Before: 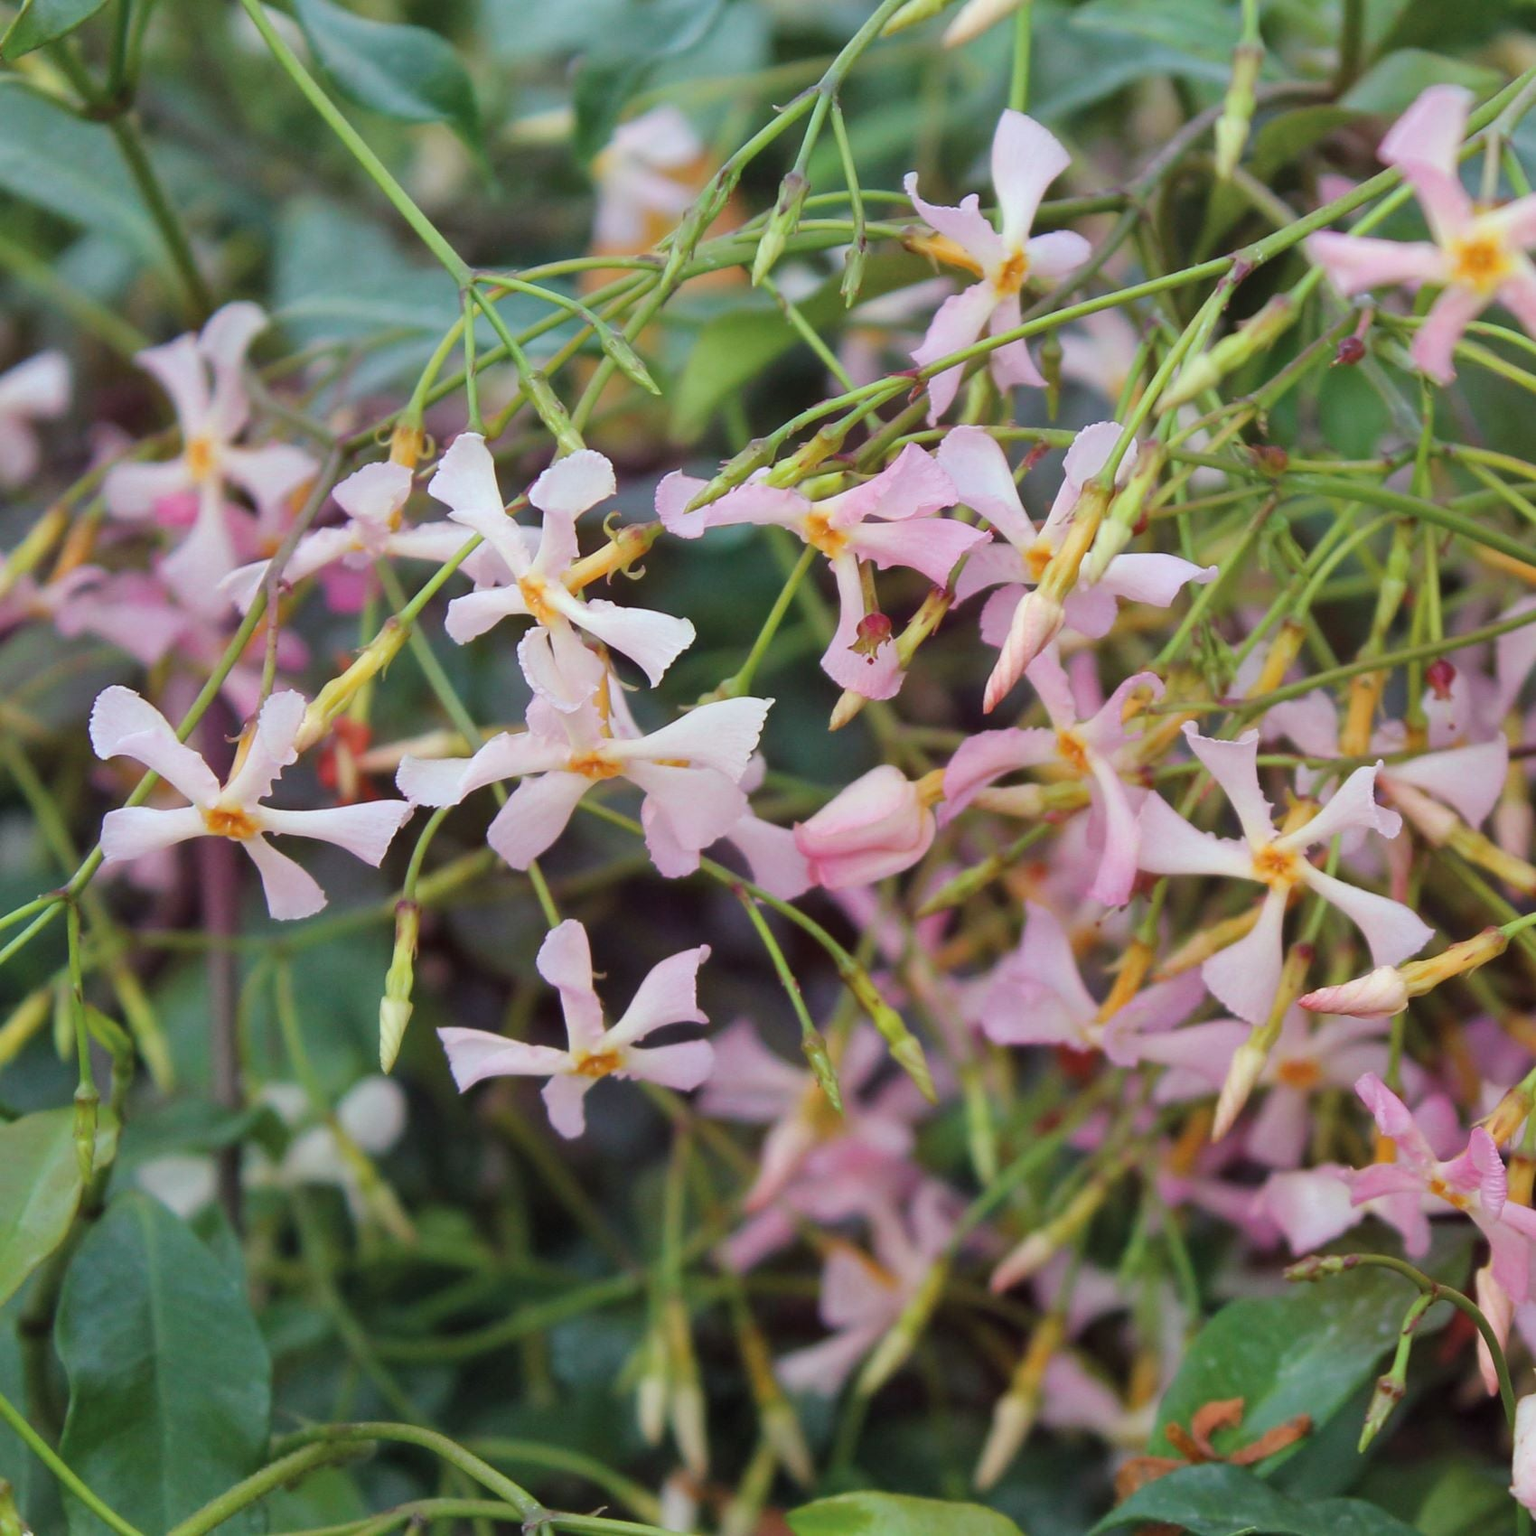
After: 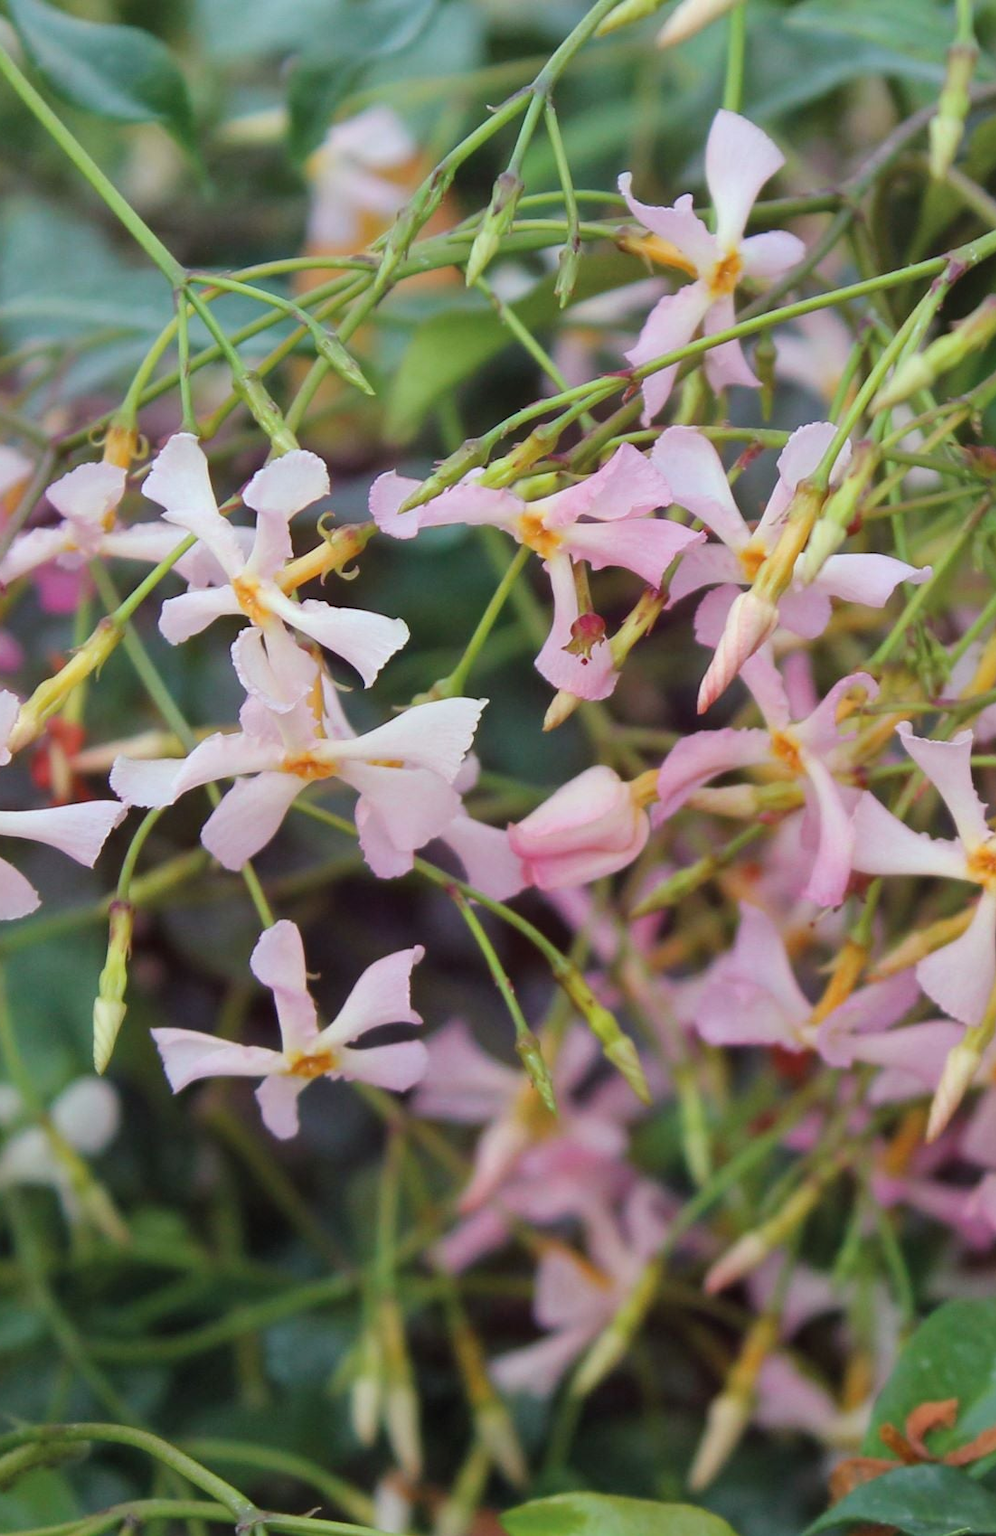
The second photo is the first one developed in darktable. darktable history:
crop and rotate: left 18.671%, right 16.504%
